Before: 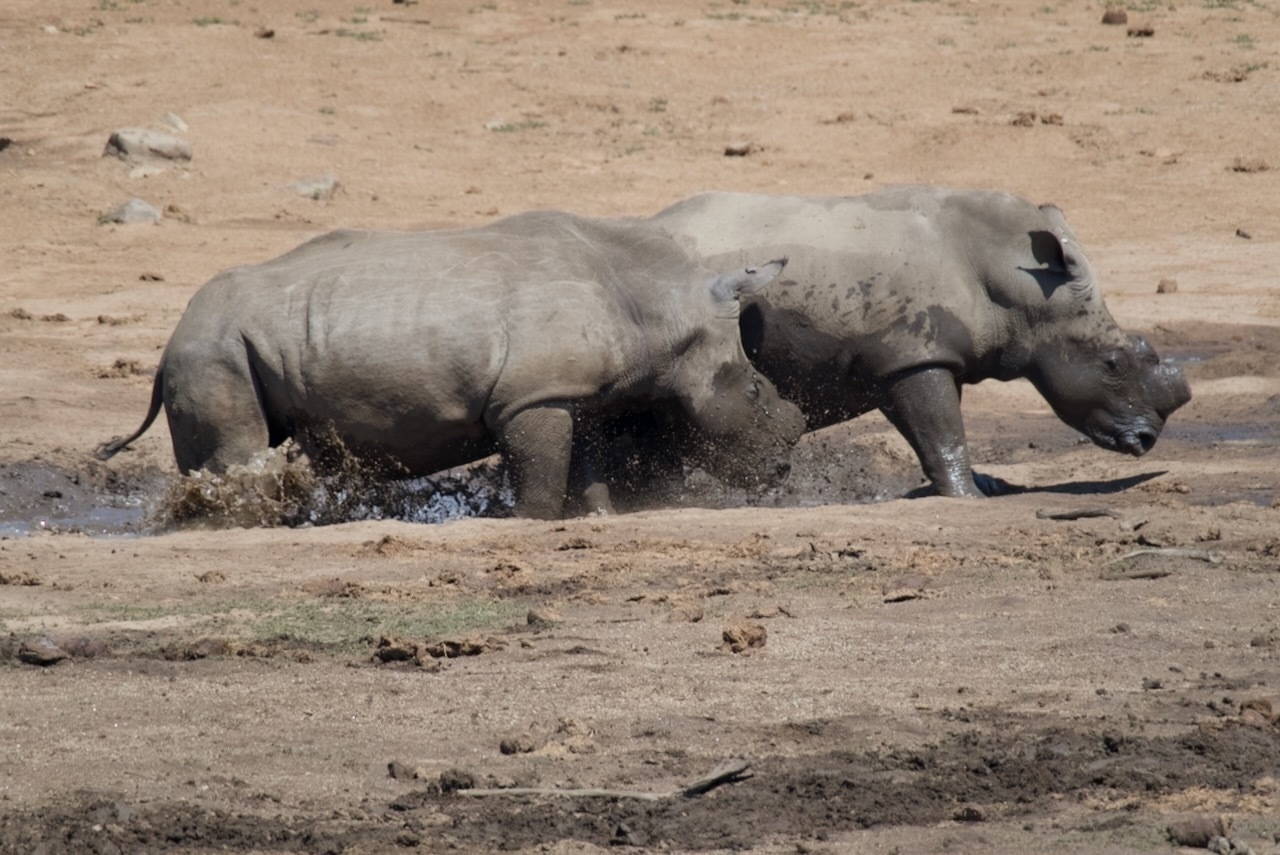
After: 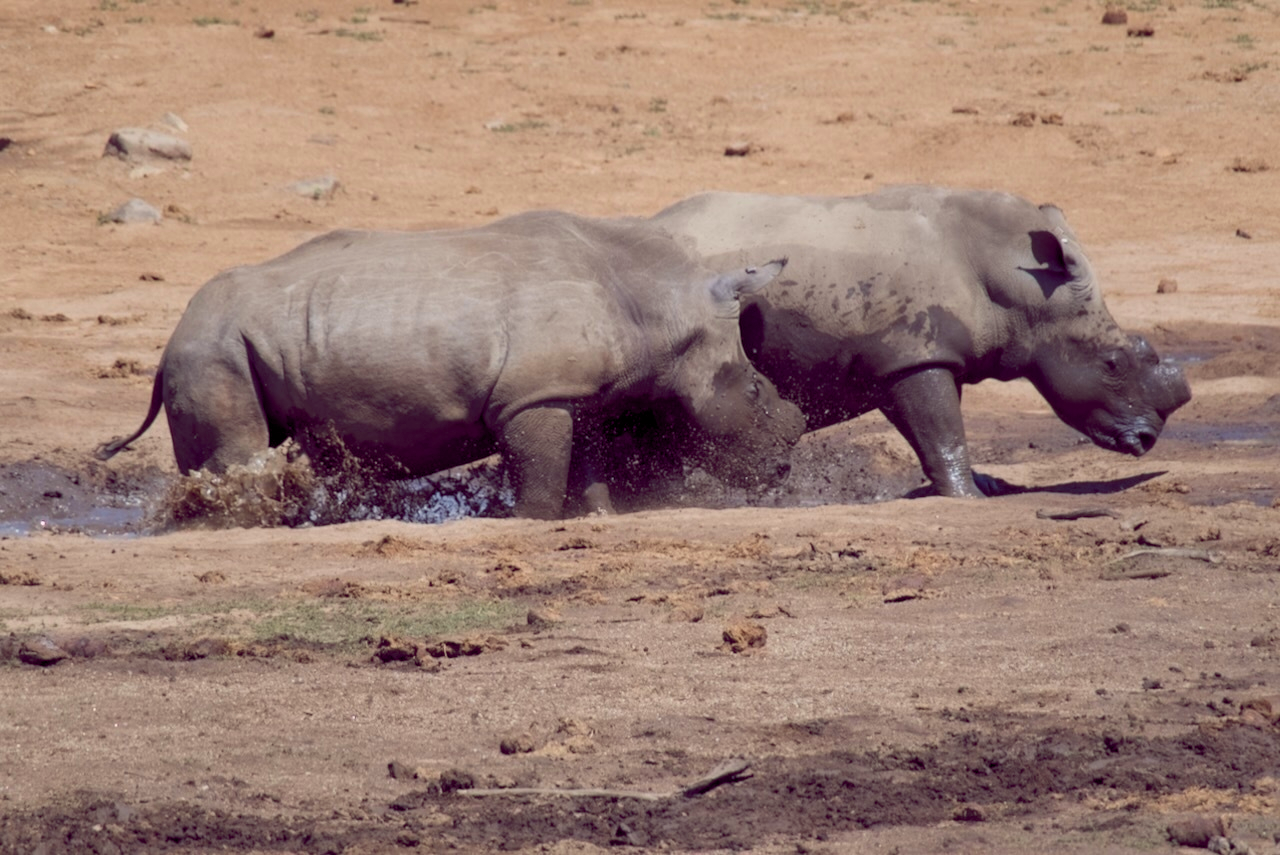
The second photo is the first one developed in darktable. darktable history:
color balance rgb: shadows lift › chroma 2.057%, shadows lift › hue 250.04°, global offset › chroma 0.281%, global offset › hue 318.23°, perceptual saturation grading › global saturation 25.098%, global vibrance 20%
